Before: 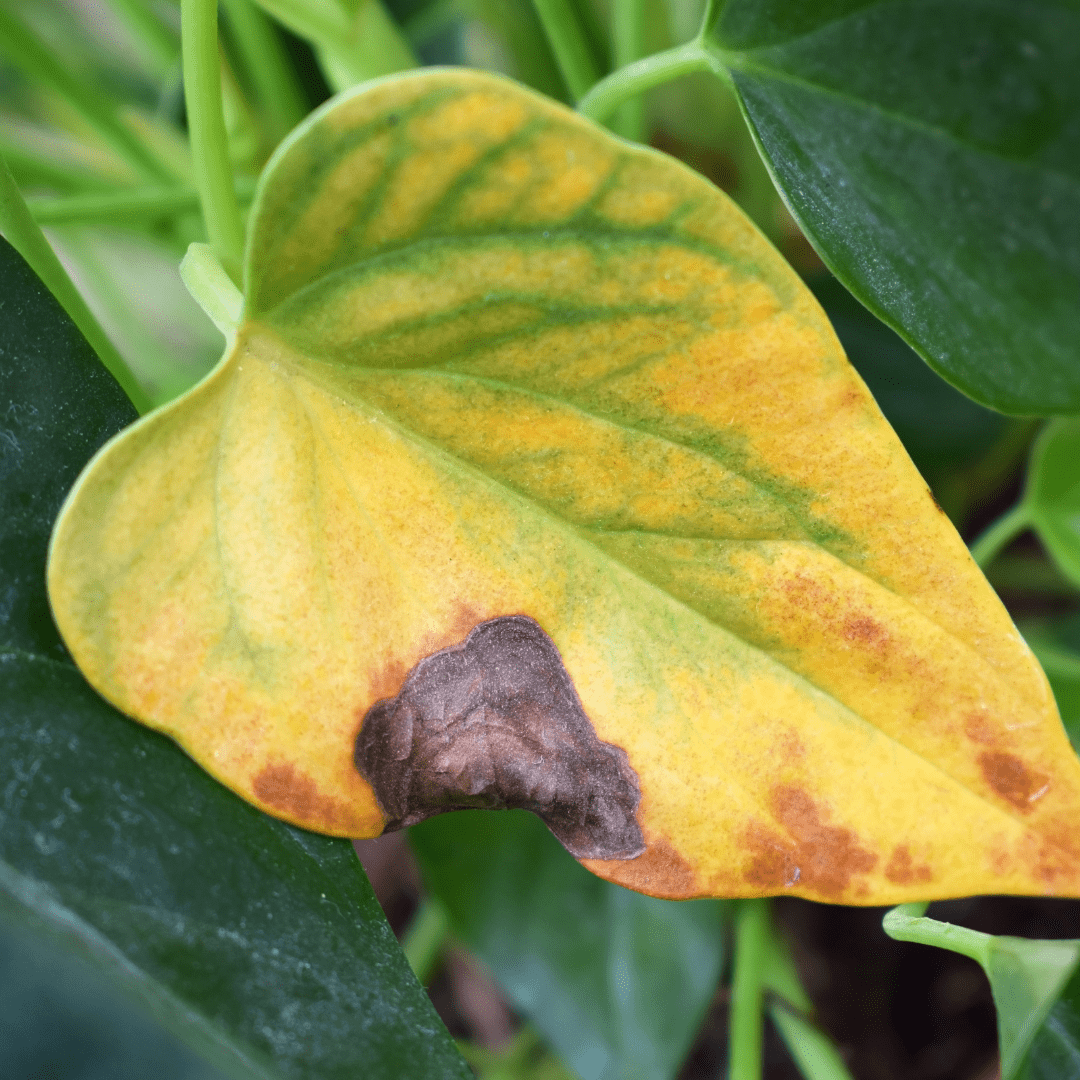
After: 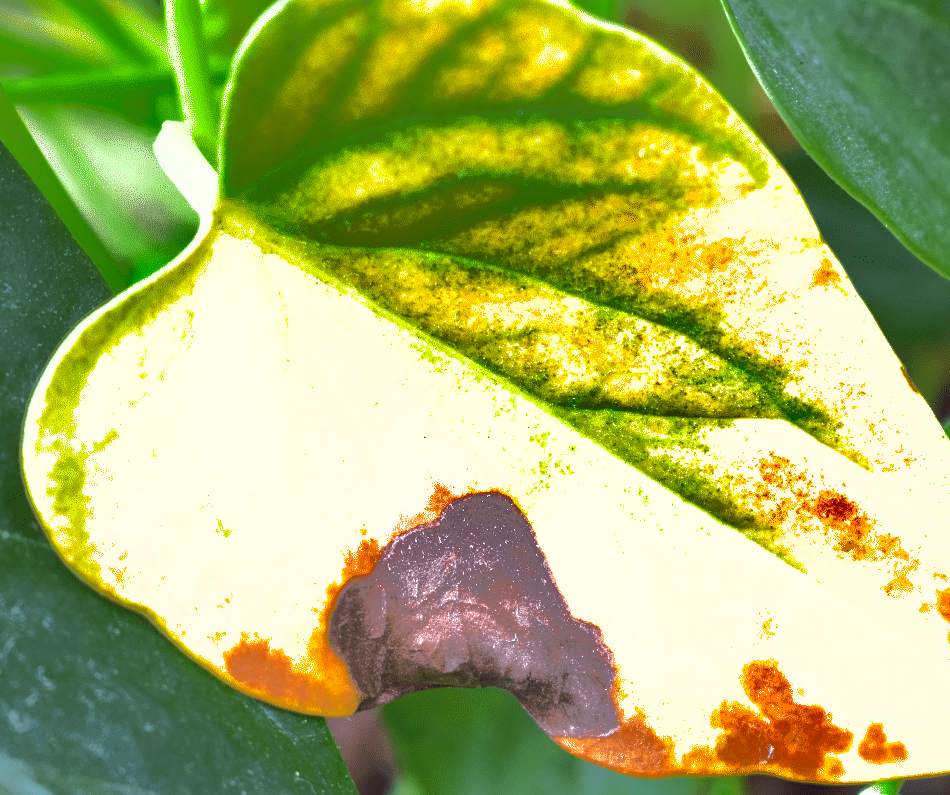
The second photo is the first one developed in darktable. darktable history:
exposure: black level correction 0, exposure 1 EV, compensate exposure bias true, compensate highlight preservation false
shadows and highlights: shadows 38.43, highlights -74.54
crop and rotate: left 2.425%, top 11.305%, right 9.6%, bottom 15.08%
